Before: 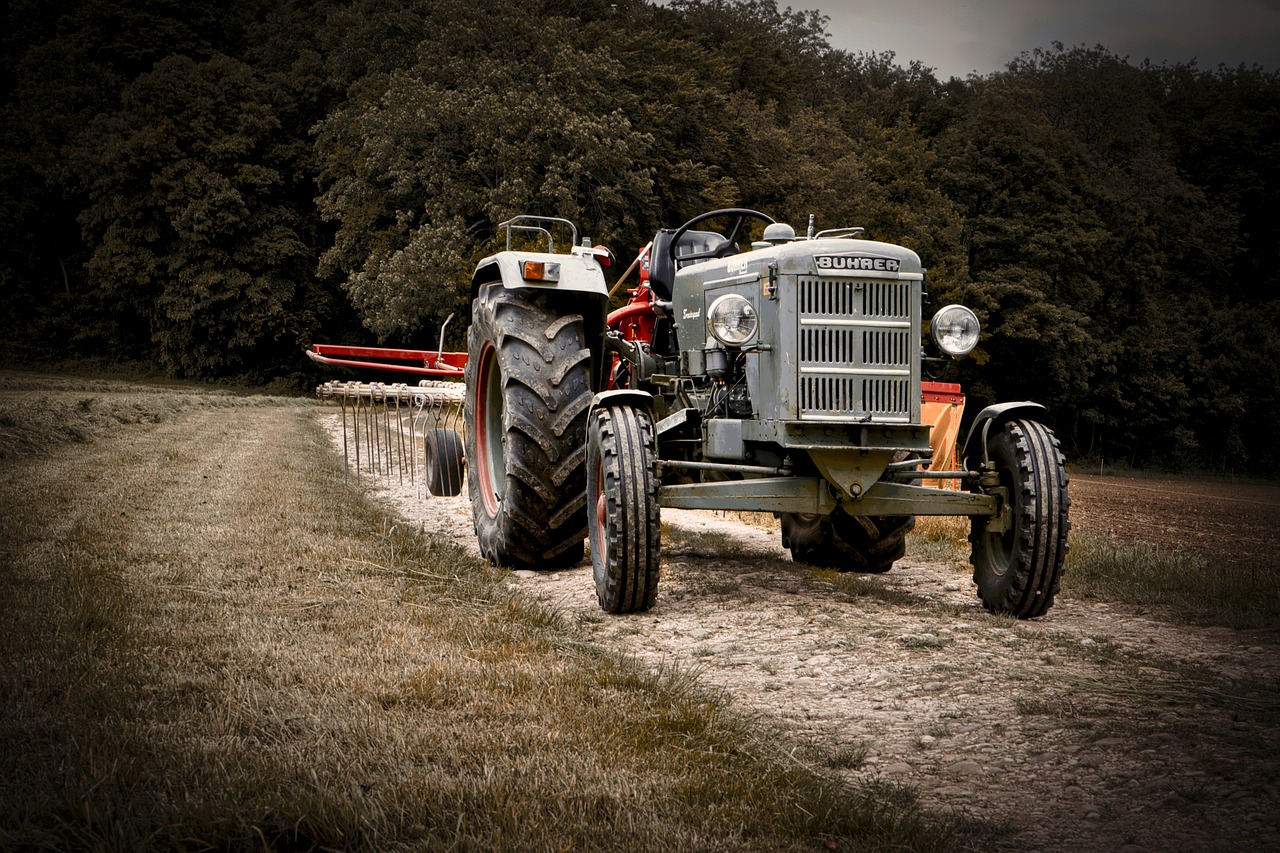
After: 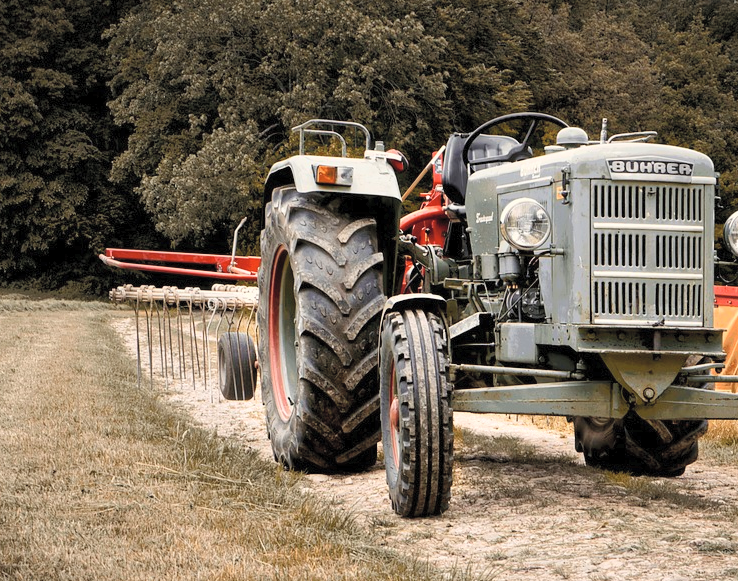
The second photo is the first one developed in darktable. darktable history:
contrast brightness saturation: contrast 0.101, brightness 0.319, saturation 0.141
crop: left 16.243%, top 11.361%, right 26.037%, bottom 20.472%
